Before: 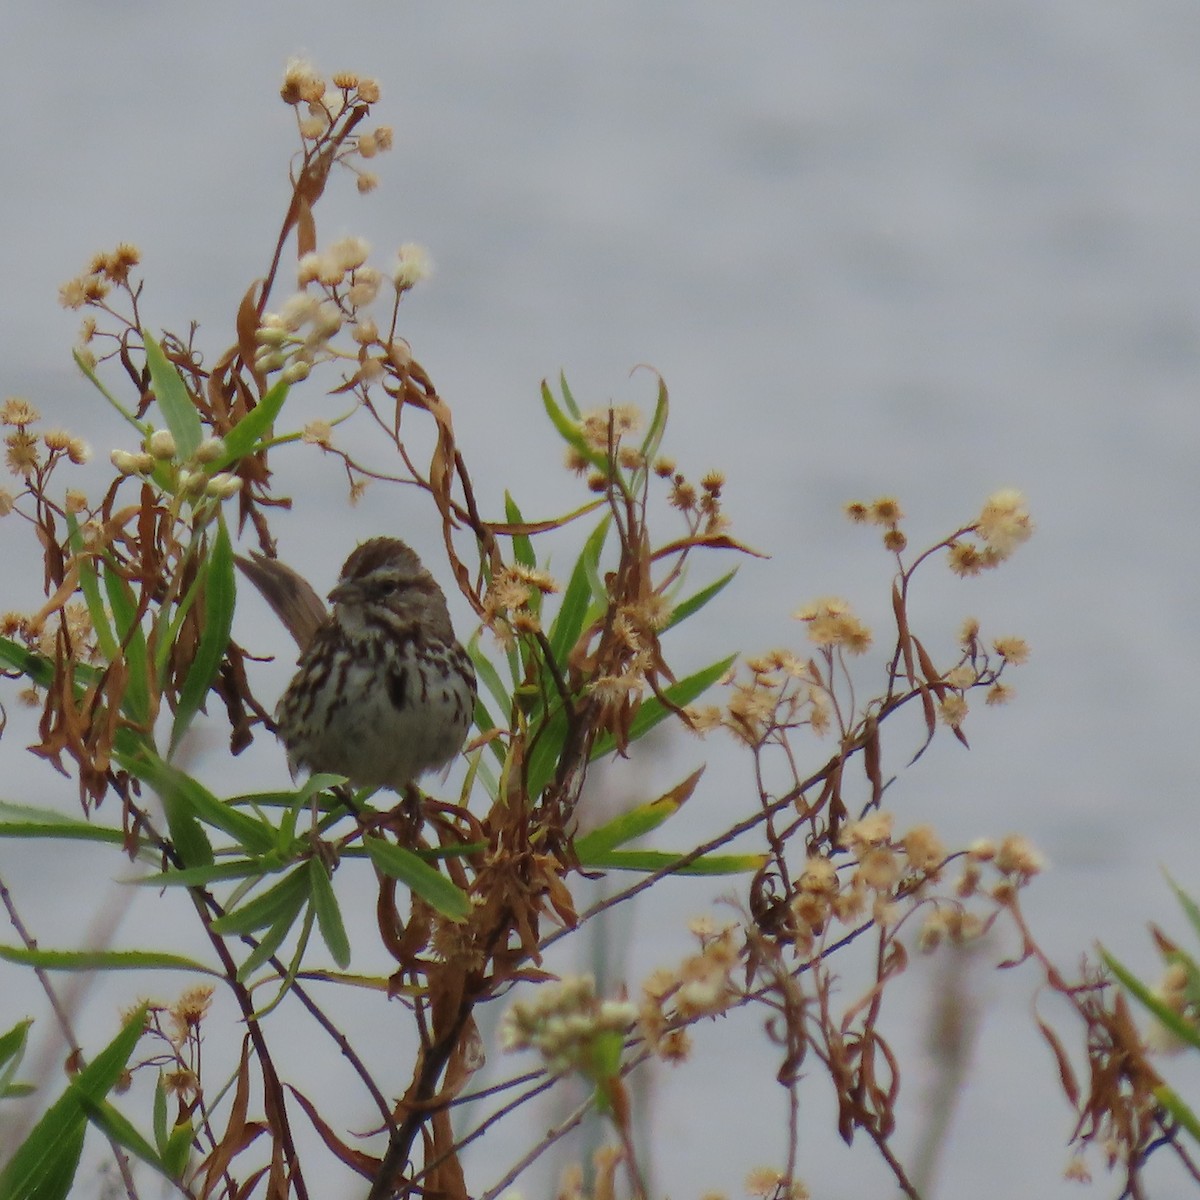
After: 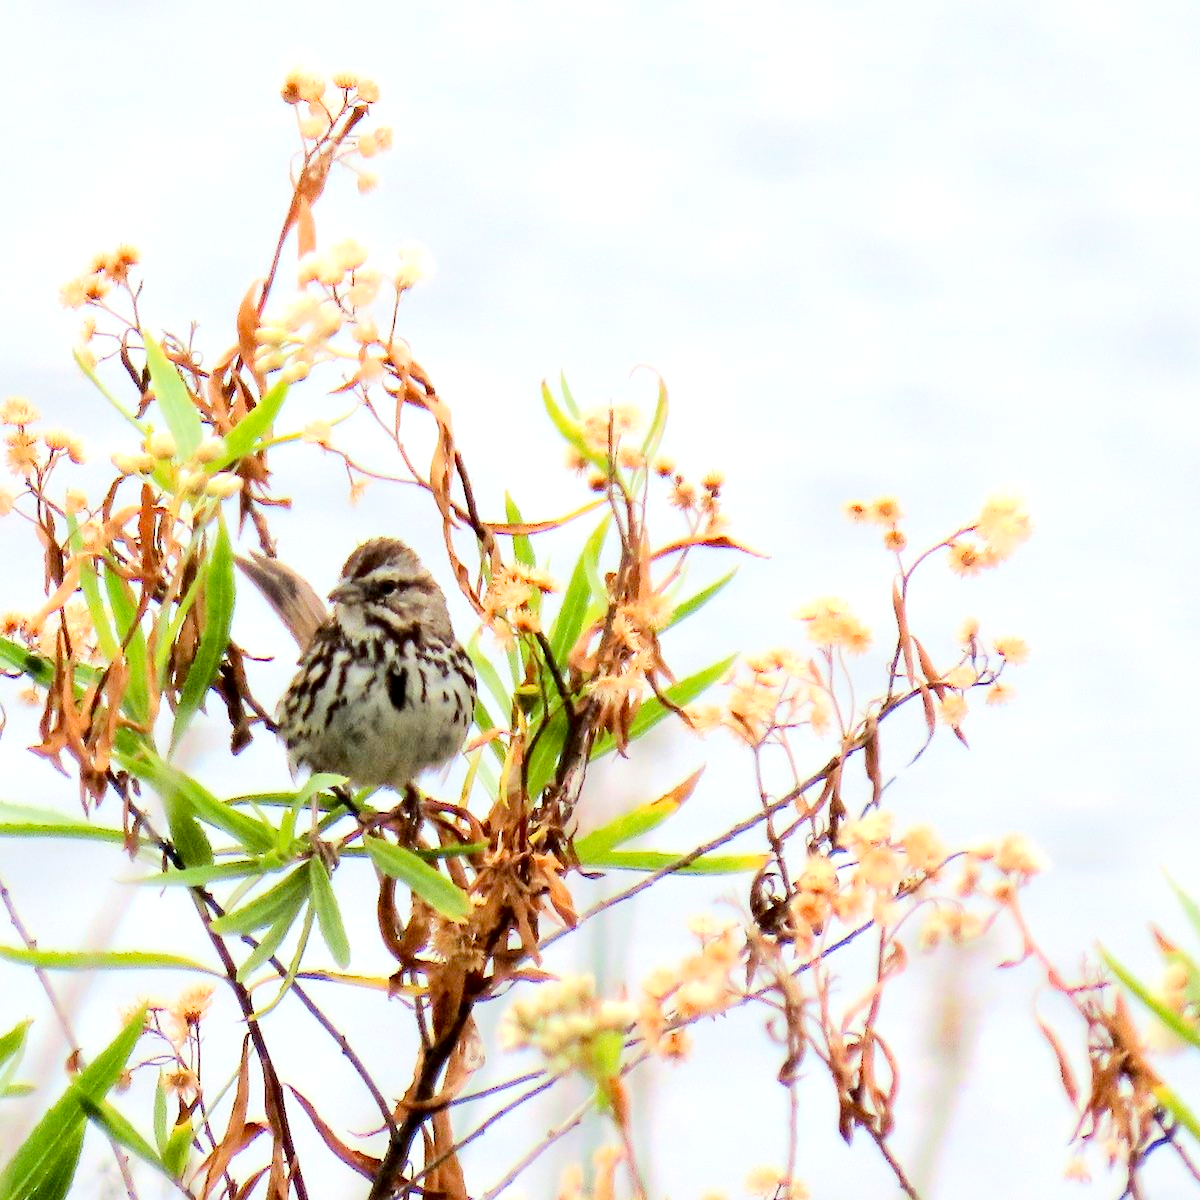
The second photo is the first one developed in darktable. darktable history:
shadows and highlights: shadows -11.71, white point adjustment 4.19, highlights 27.68
tone equalizer: -7 EV 0.16 EV, -6 EV 0.617 EV, -5 EV 1.17 EV, -4 EV 1.37 EV, -3 EV 1.12 EV, -2 EV 0.6 EV, -1 EV 0.154 EV, edges refinement/feathering 500, mask exposure compensation -1.57 EV, preserve details no
exposure: black level correction 0.011, exposure 1.086 EV, compensate exposure bias true, compensate highlight preservation false
color zones: curves: ch1 [(0, 0.455) (0.063, 0.455) (0.286, 0.495) (0.429, 0.5) (0.571, 0.5) (0.714, 0.5) (0.857, 0.5) (1, 0.455)]; ch2 [(0, 0.532) (0.063, 0.521) (0.233, 0.447) (0.429, 0.489) (0.571, 0.5) (0.714, 0.5) (0.857, 0.5) (1, 0.532)], mix -63.25%
